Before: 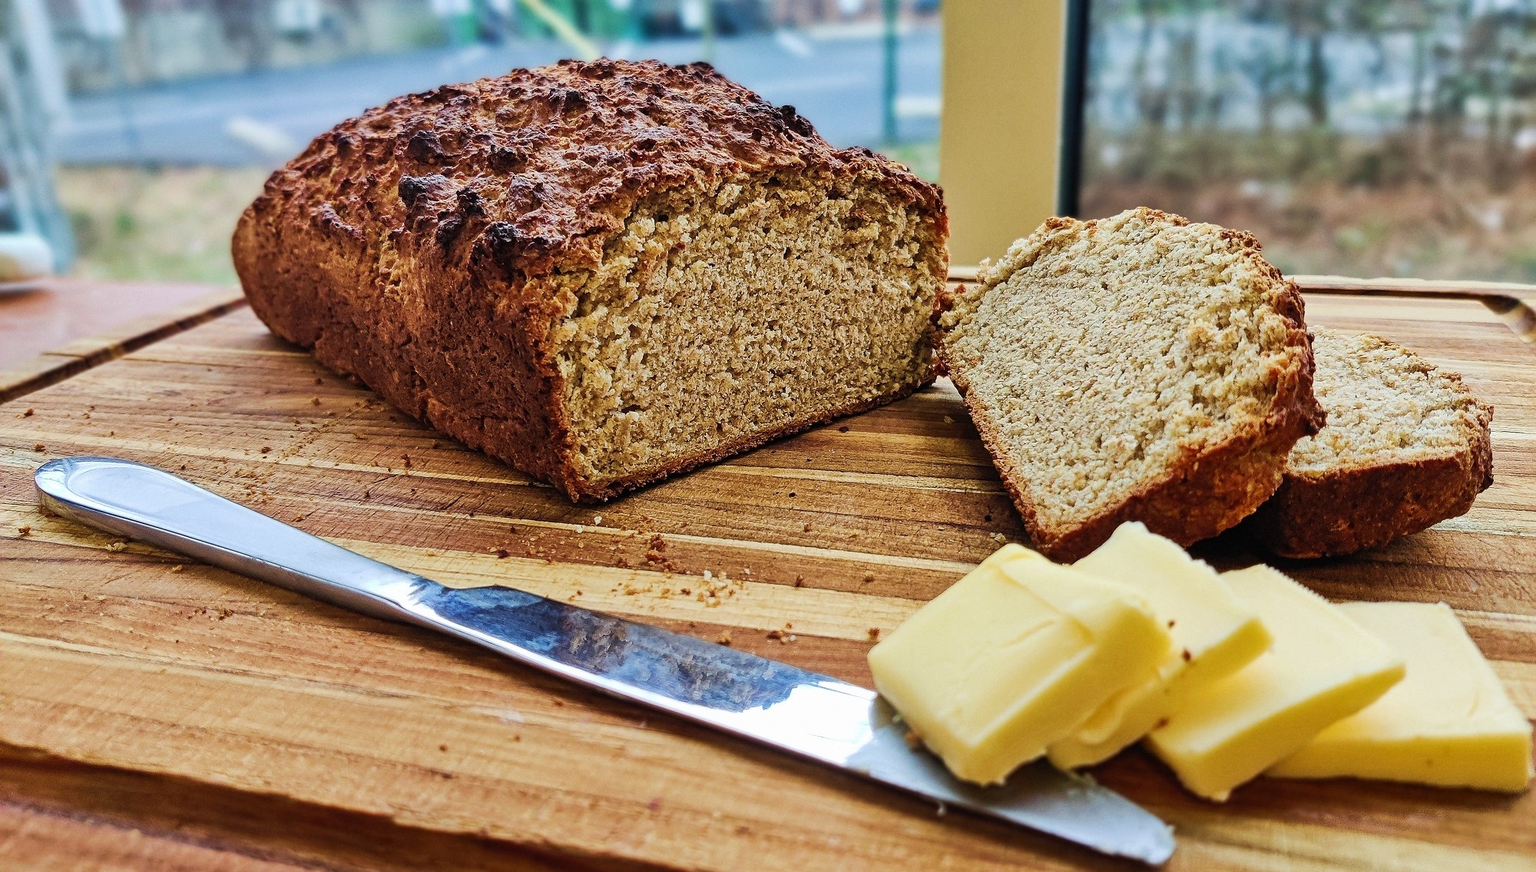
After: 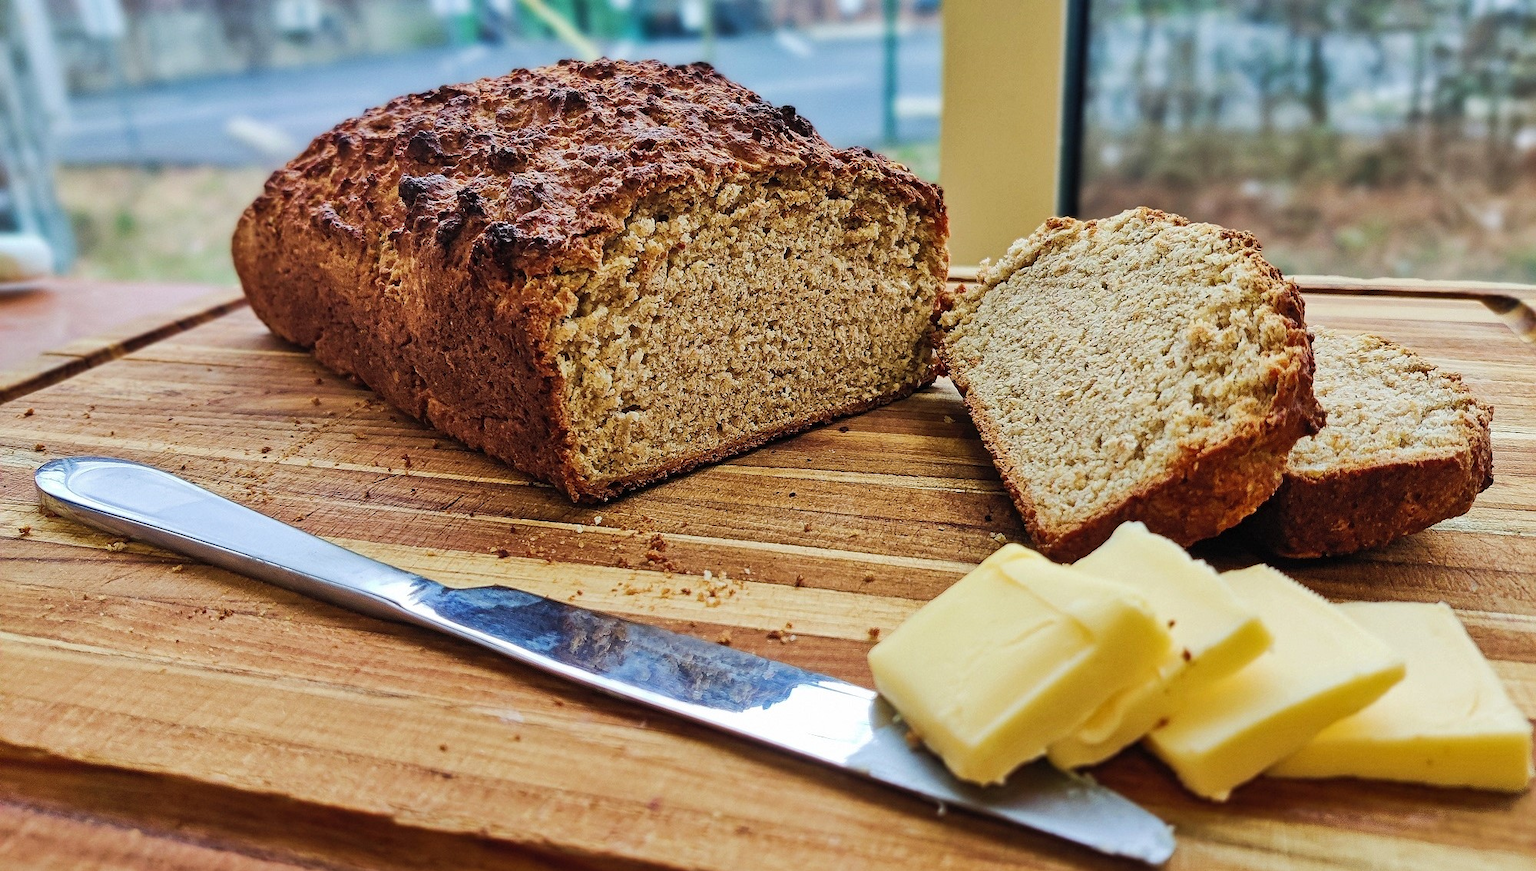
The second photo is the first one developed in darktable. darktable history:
shadows and highlights: shadows 25.23, highlights -23.22
tone equalizer: edges refinement/feathering 500, mask exposure compensation -1.57 EV, preserve details no
